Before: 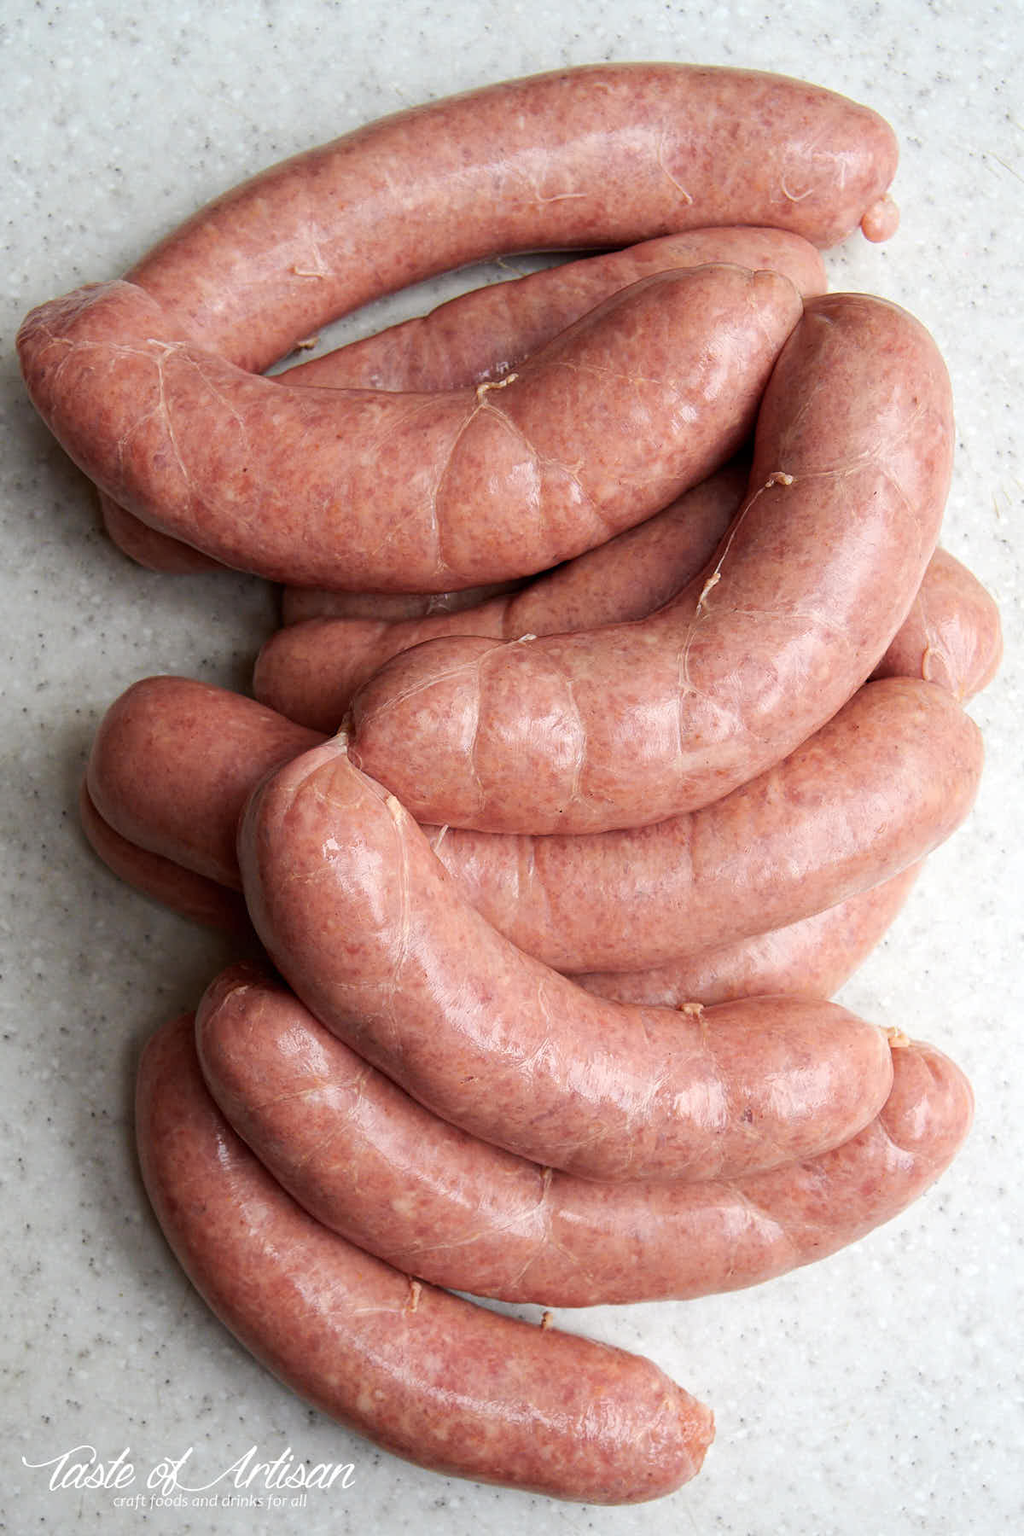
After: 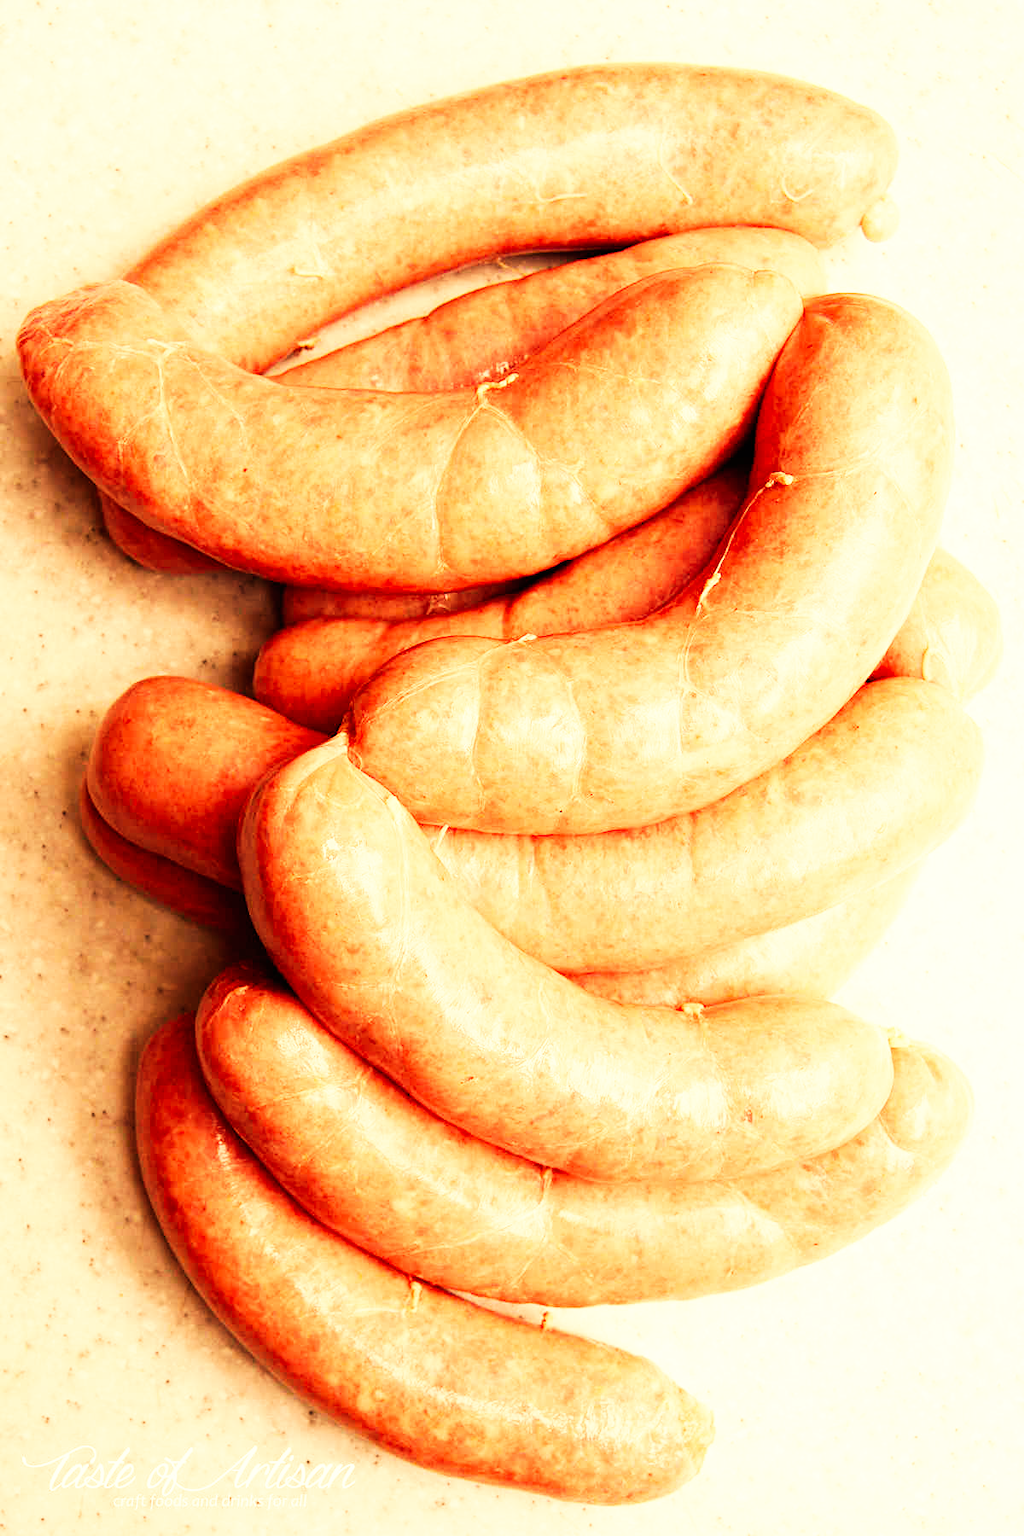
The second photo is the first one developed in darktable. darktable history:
tone equalizer: on, module defaults
base curve: curves: ch0 [(0, 0) (0.007, 0.004) (0.027, 0.03) (0.046, 0.07) (0.207, 0.54) (0.442, 0.872) (0.673, 0.972) (1, 1)], preserve colors none
white balance: red 1.467, blue 0.684
